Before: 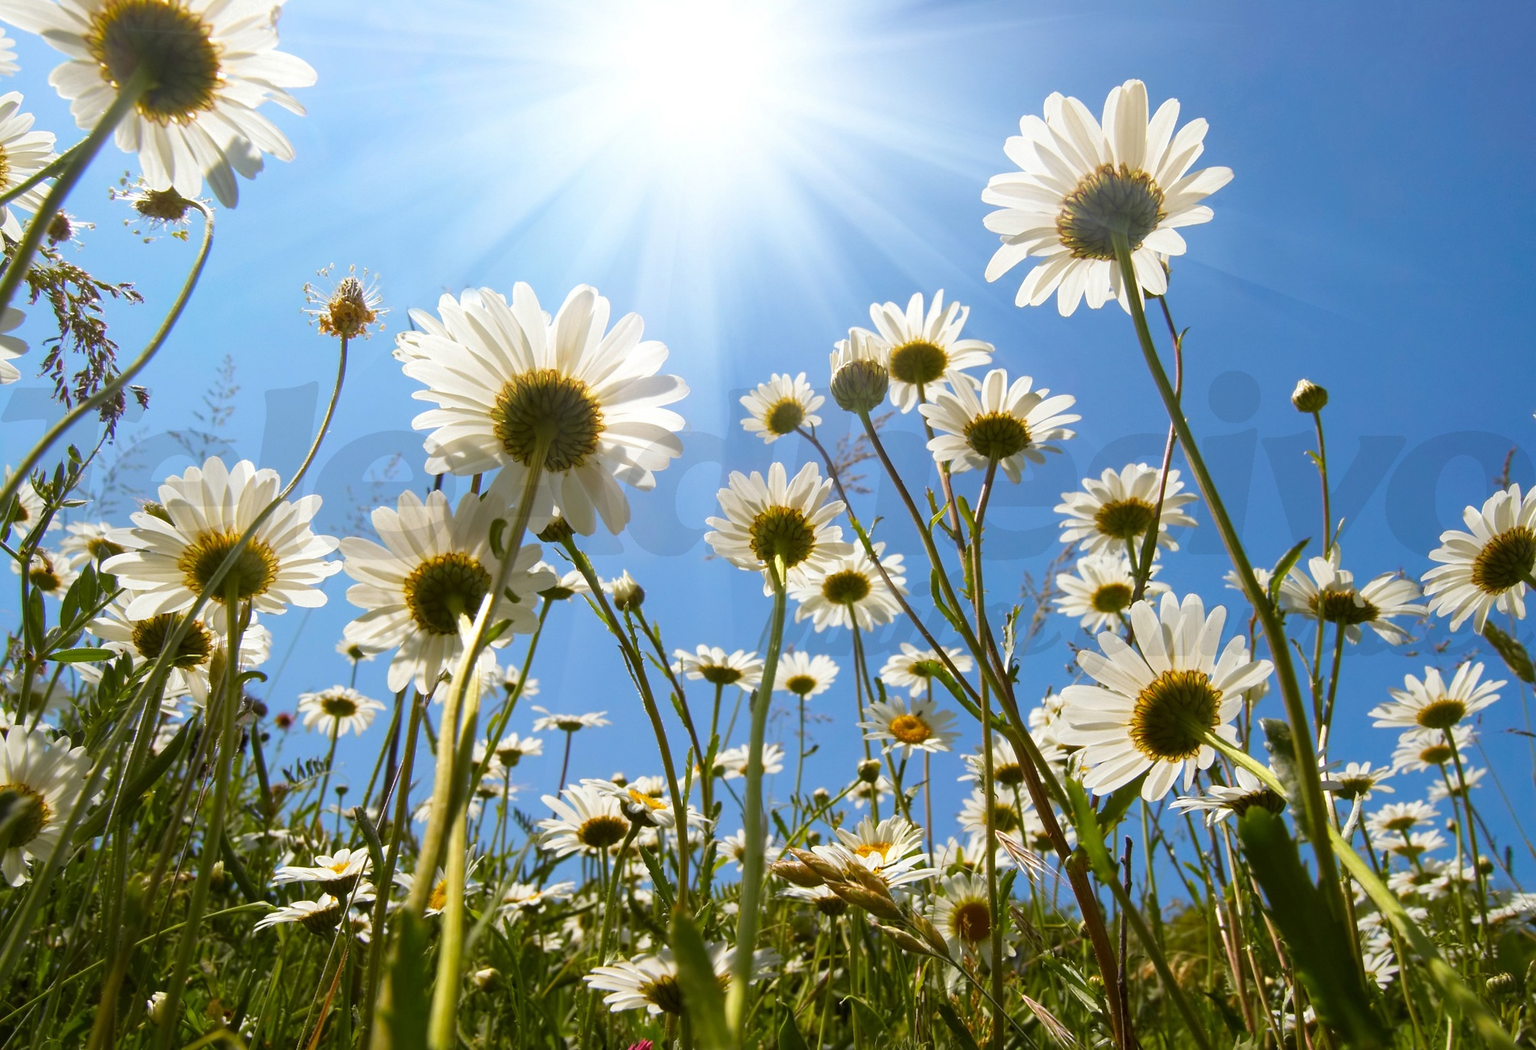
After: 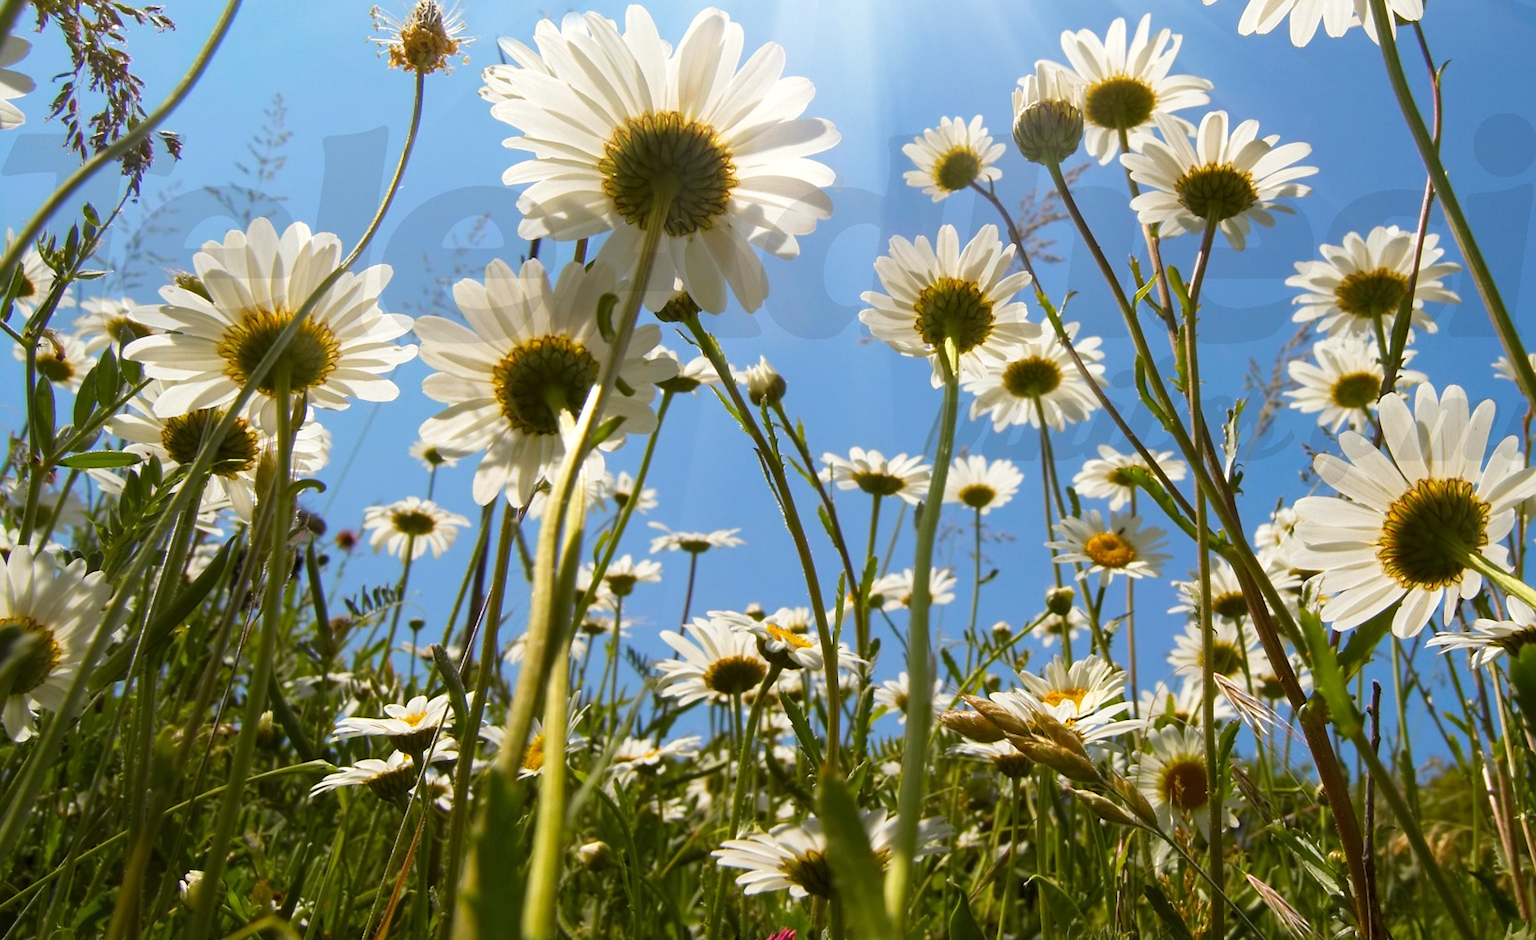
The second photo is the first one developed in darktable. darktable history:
white balance: red 1.009, blue 0.985
crop: top 26.531%, right 17.959%
